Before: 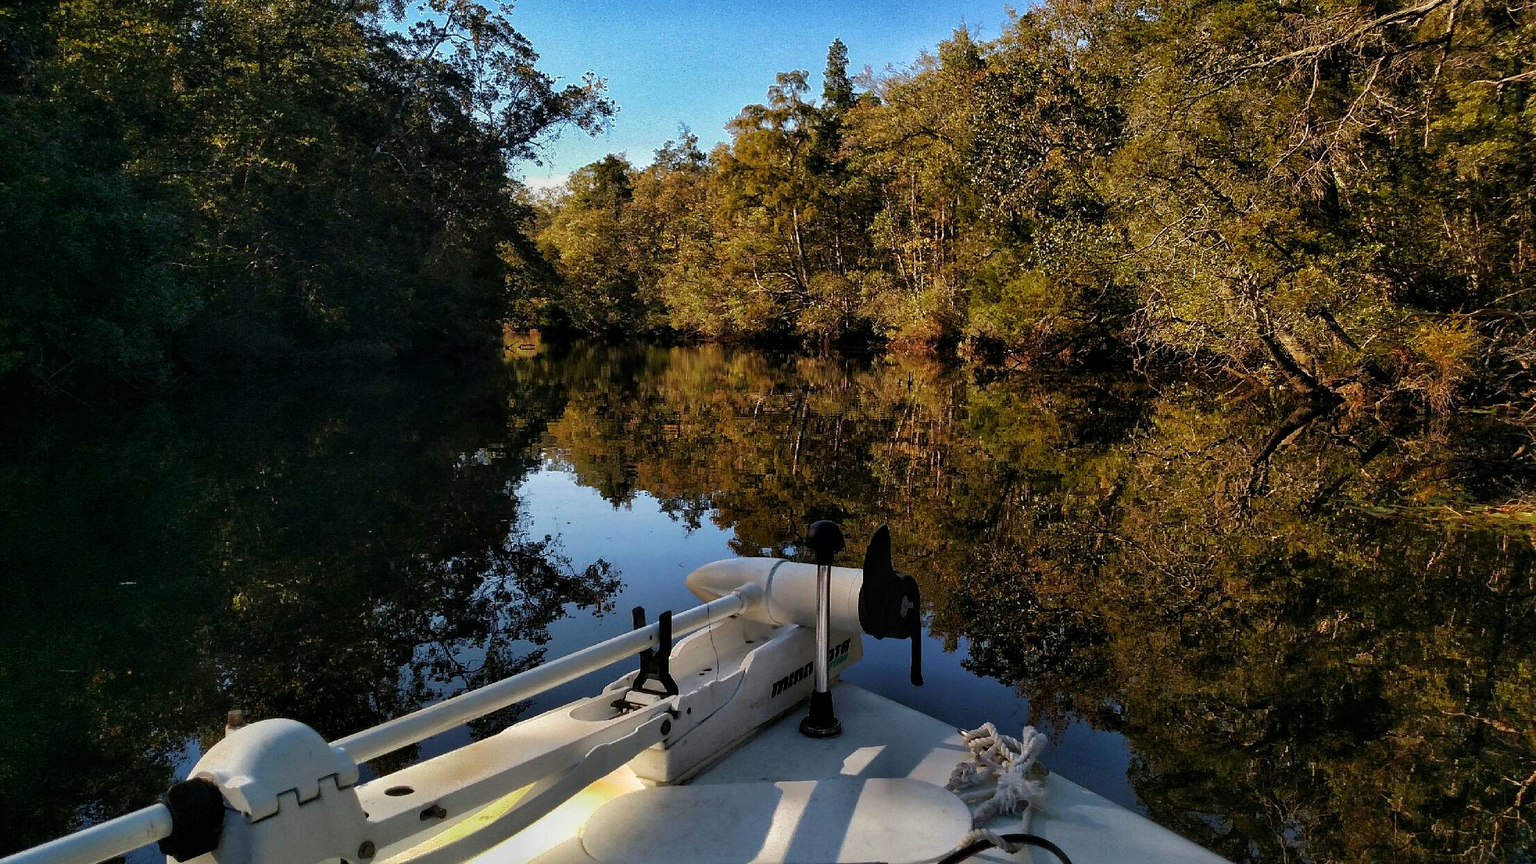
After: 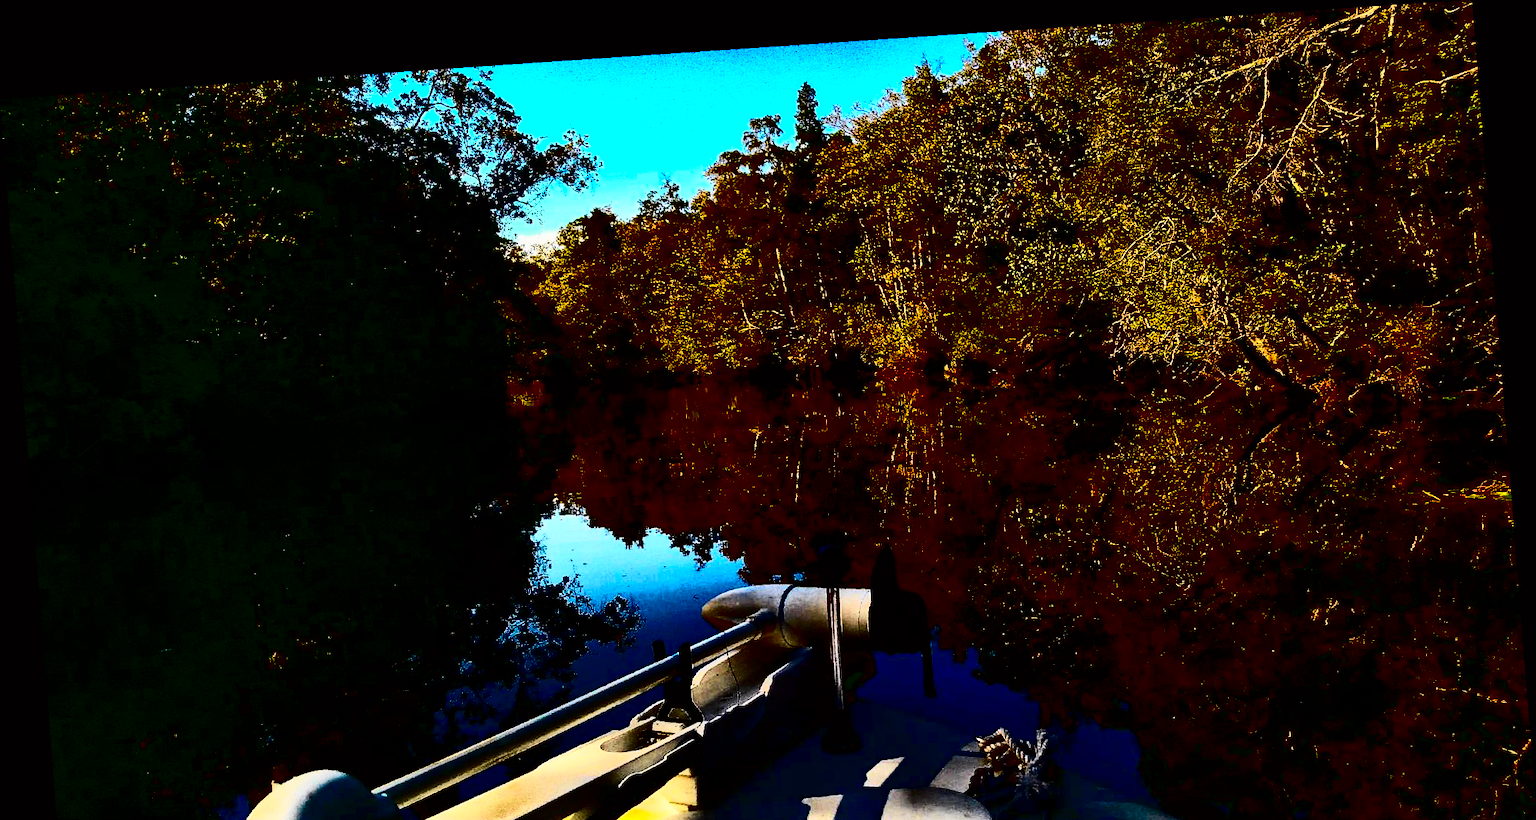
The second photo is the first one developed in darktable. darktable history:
crop and rotate: top 0%, bottom 11.49%
tone curve: curves: ch0 [(0, 0) (0.055, 0.05) (0.258, 0.287) (0.434, 0.526) (0.517, 0.648) (0.745, 0.874) (1, 1)]; ch1 [(0, 0) (0.346, 0.307) (0.418, 0.383) (0.46, 0.439) (0.482, 0.493) (0.502, 0.503) (0.517, 0.514) (0.55, 0.561) (0.588, 0.603) (0.646, 0.688) (1, 1)]; ch2 [(0, 0) (0.346, 0.34) (0.431, 0.45) (0.485, 0.499) (0.5, 0.503) (0.527, 0.525) (0.545, 0.562) (0.679, 0.706) (1, 1)], color space Lab, independent channels, preserve colors none
contrast brightness saturation: contrast 0.77, brightness -1, saturation 1
rotate and perspective: rotation -4.2°, shear 0.006, automatic cropping off
